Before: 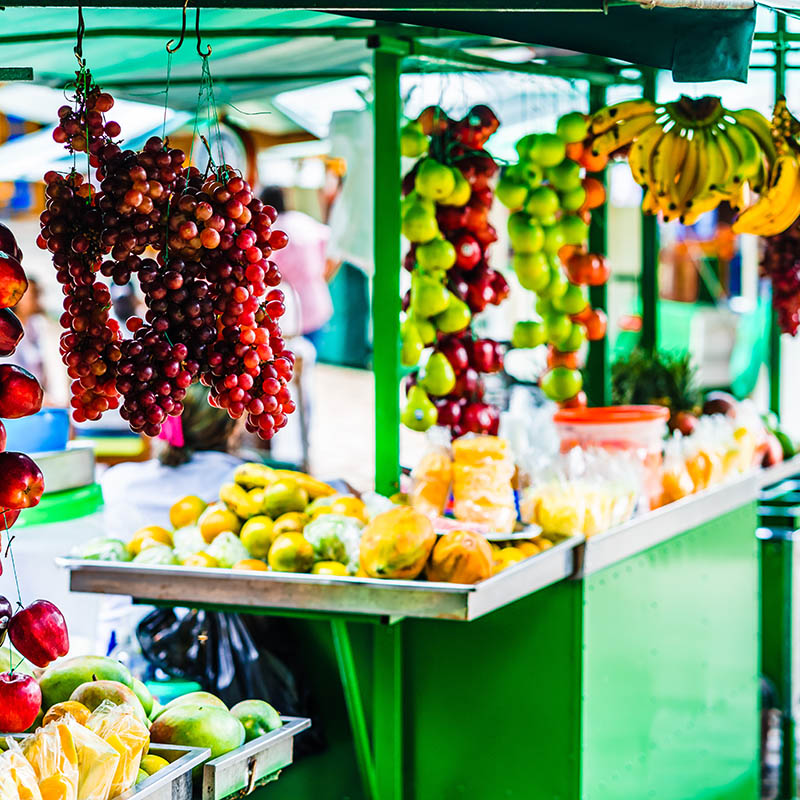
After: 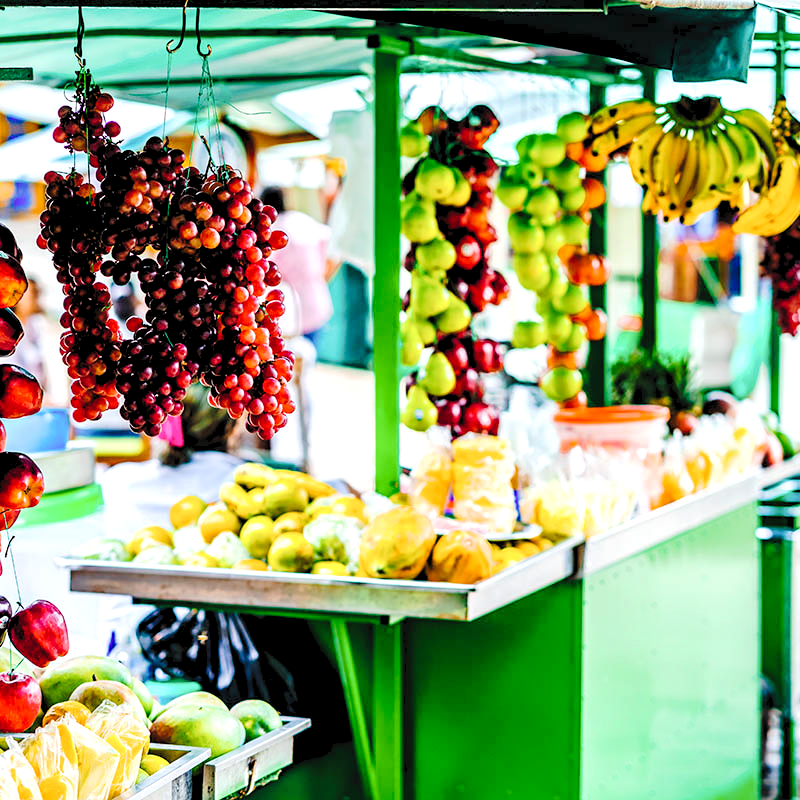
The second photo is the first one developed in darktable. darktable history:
tone curve: curves: ch0 [(0, 0) (0.003, 0.031) (0.011, 0.041) (0.025, 0.054) (0.044, 0.06) (0.069, 0.083) (0.1, 0.108) (0.136, 0.135) (0.177, 0.179) (0.224, 0.231) (0.277, 0.294) (0.335, 0.378) (0.399, 0.463) (0.468, 0.552) (0.543, 0.627) (0.623, 0.694) (0.709, 0.776) (0.801, 0.849) (0.898, 0.905) (1, 1)], preserve colors none
rgb levels: levels [[0.01, 0.419, 0.839], [0, 0.5, 1], [0, 0.5, 1]]
